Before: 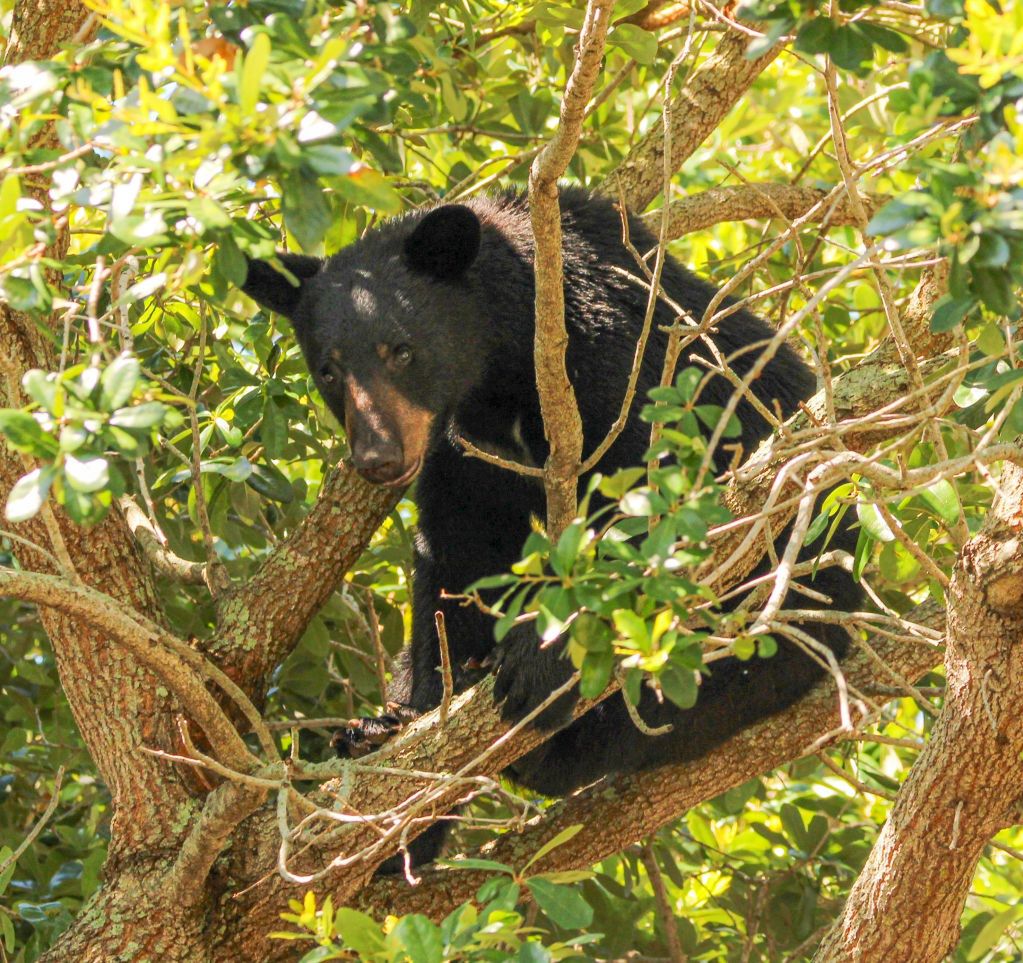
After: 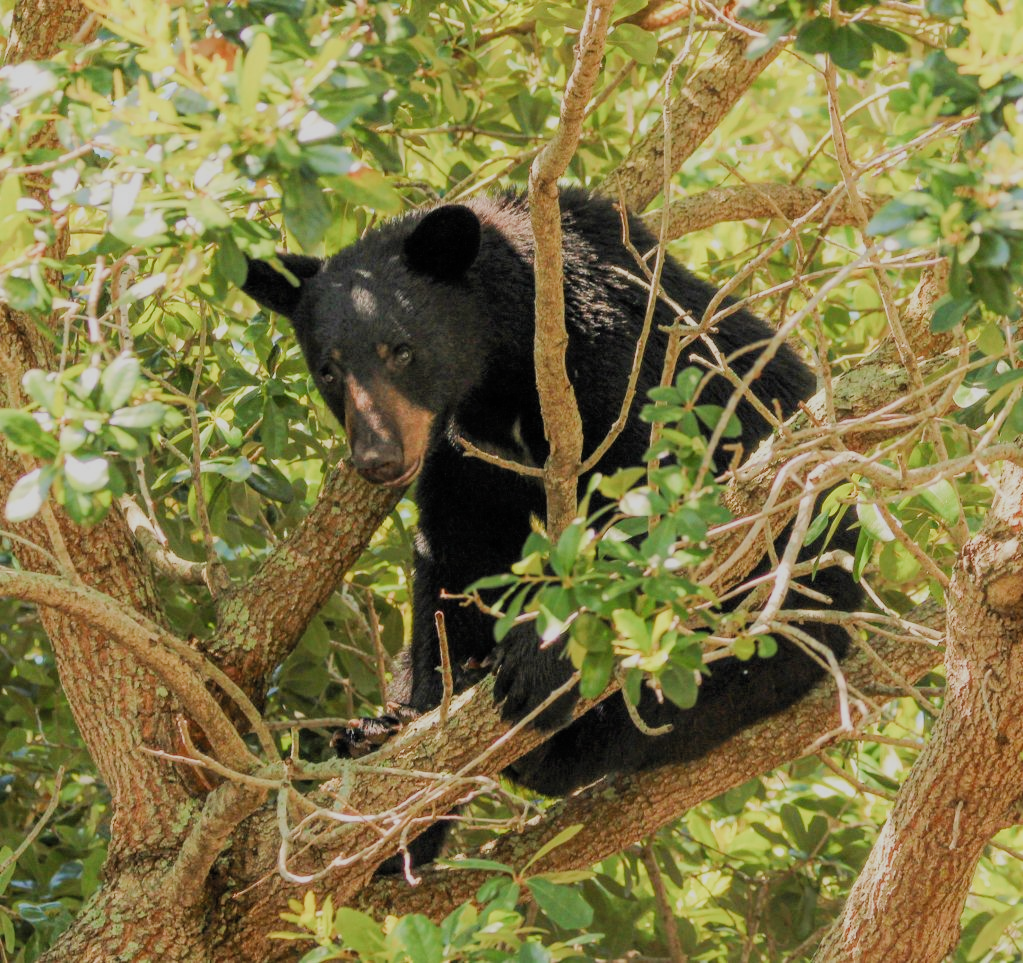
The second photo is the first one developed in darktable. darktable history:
filmic rgb: black relative exposure -7.65 EV, white relative exposure 4.56 EV, hardness 3.61, add noise in highlights 0.002, preserve chrominance max RGB, color science v3 (2019), use custom middle-gray values true, contrast in highlights soft
contrast equalizer: octaves 7, y [[0.5, 0.501, 0.525, 0.597, 0.58, 0.514], [0.5 ×6], [0.5 ×6], [0 ×6], [0 ×6]], mix -0.18
